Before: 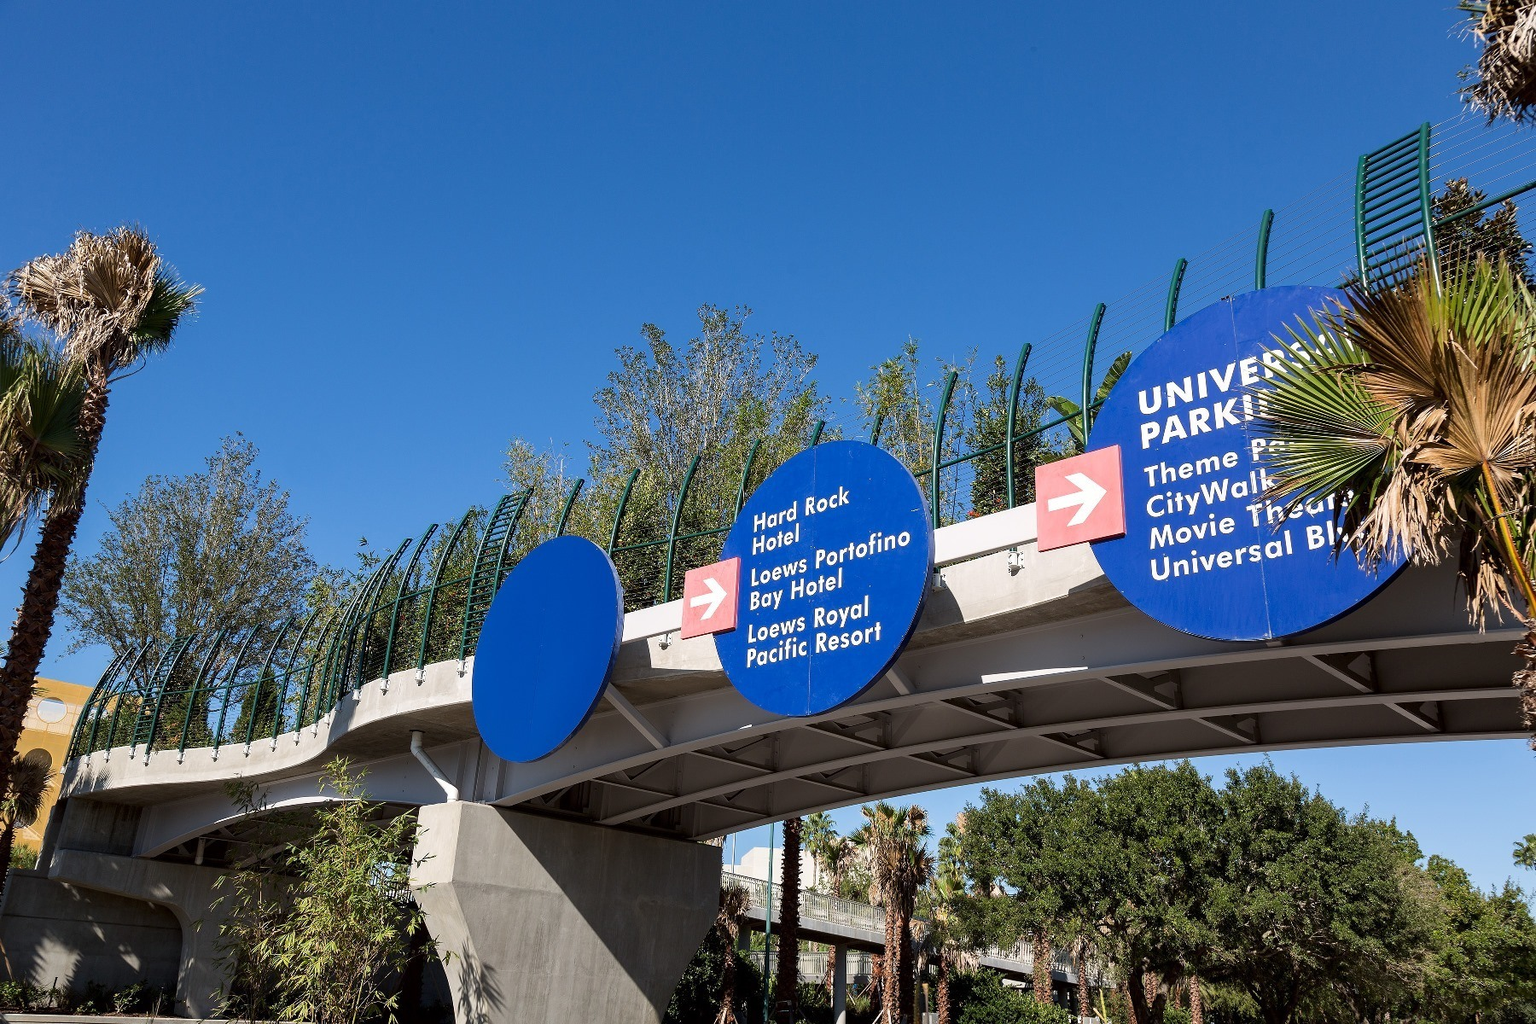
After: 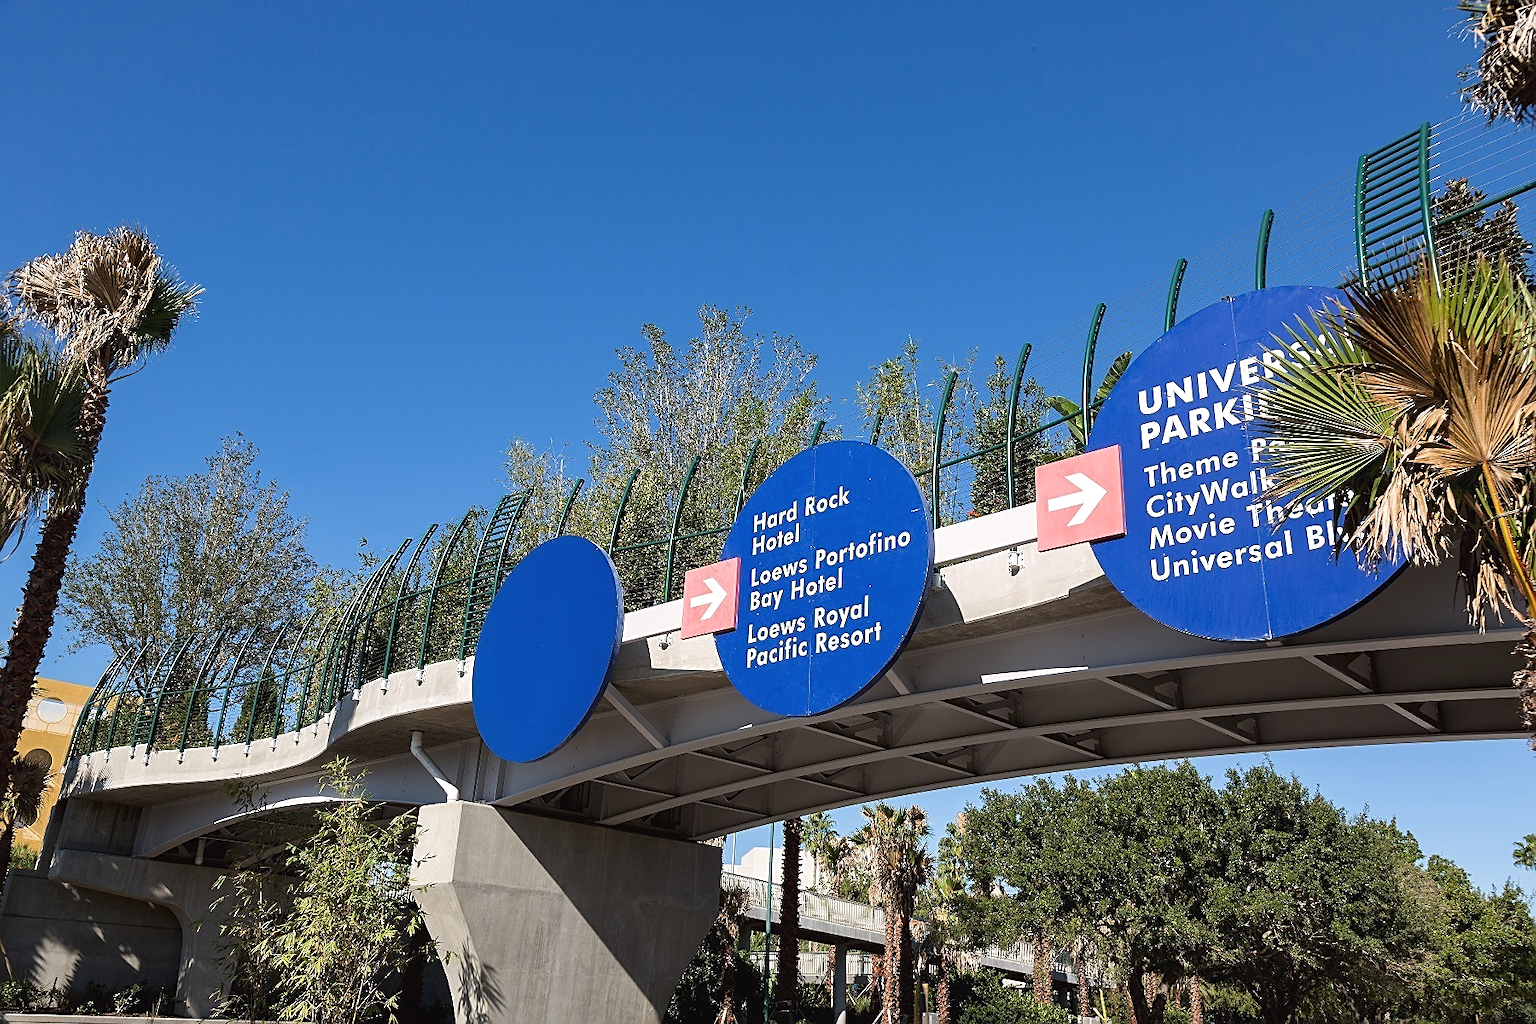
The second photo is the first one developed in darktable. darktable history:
exposure: black level correction -0.003, exposure 0.041 EV, compensate highlight preservation false
sharpen: on, module defaults
